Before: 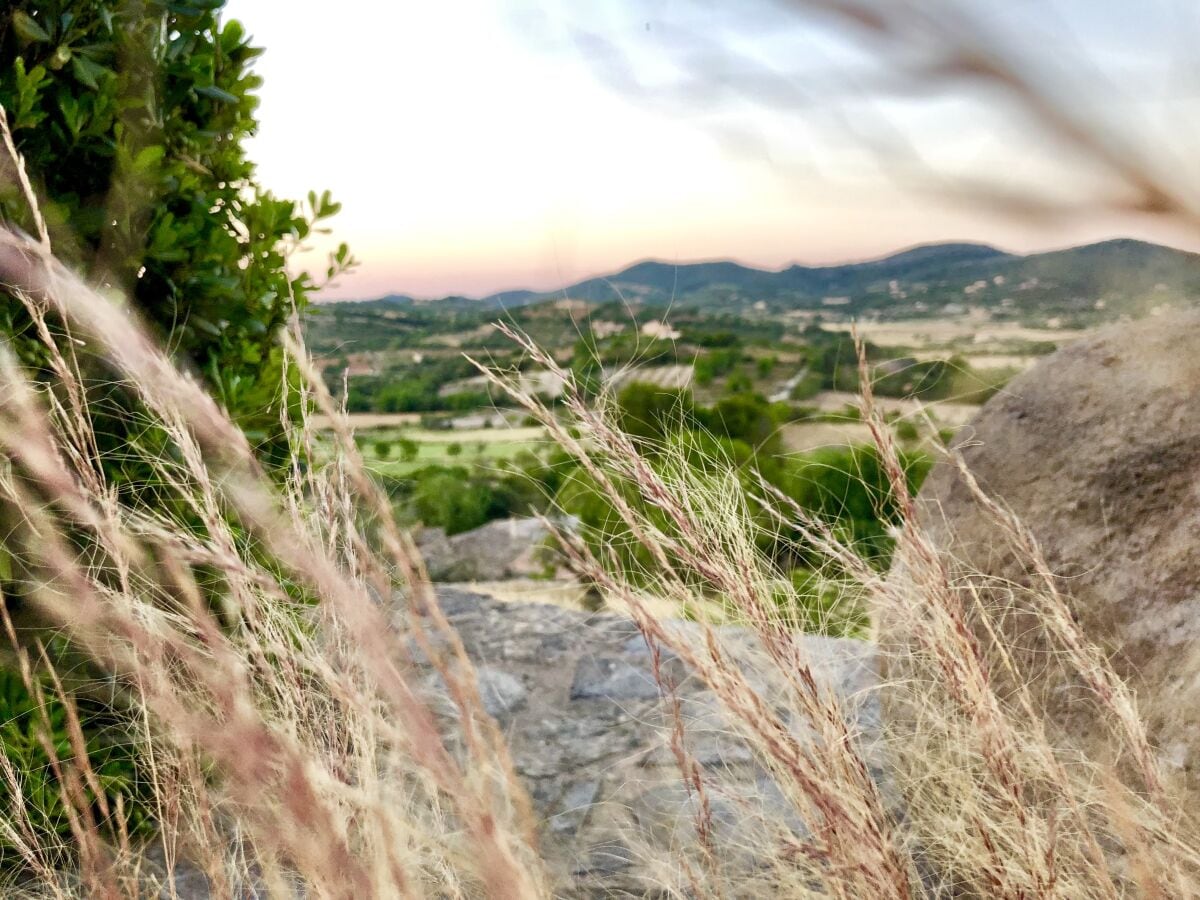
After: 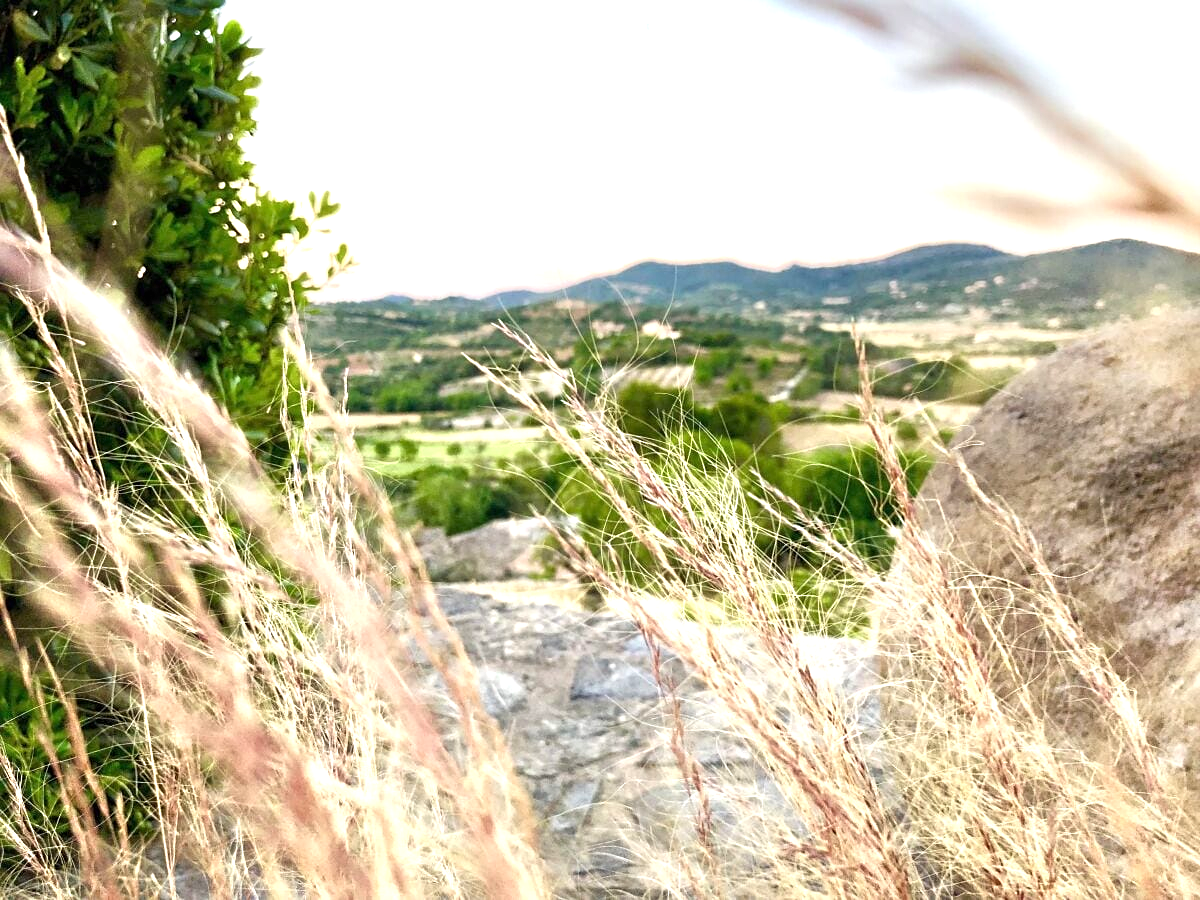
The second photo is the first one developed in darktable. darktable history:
exposure: black level correction 0, exposure 0.896 EV, compensate highlight preservation false
sharpen: amount 0.217
